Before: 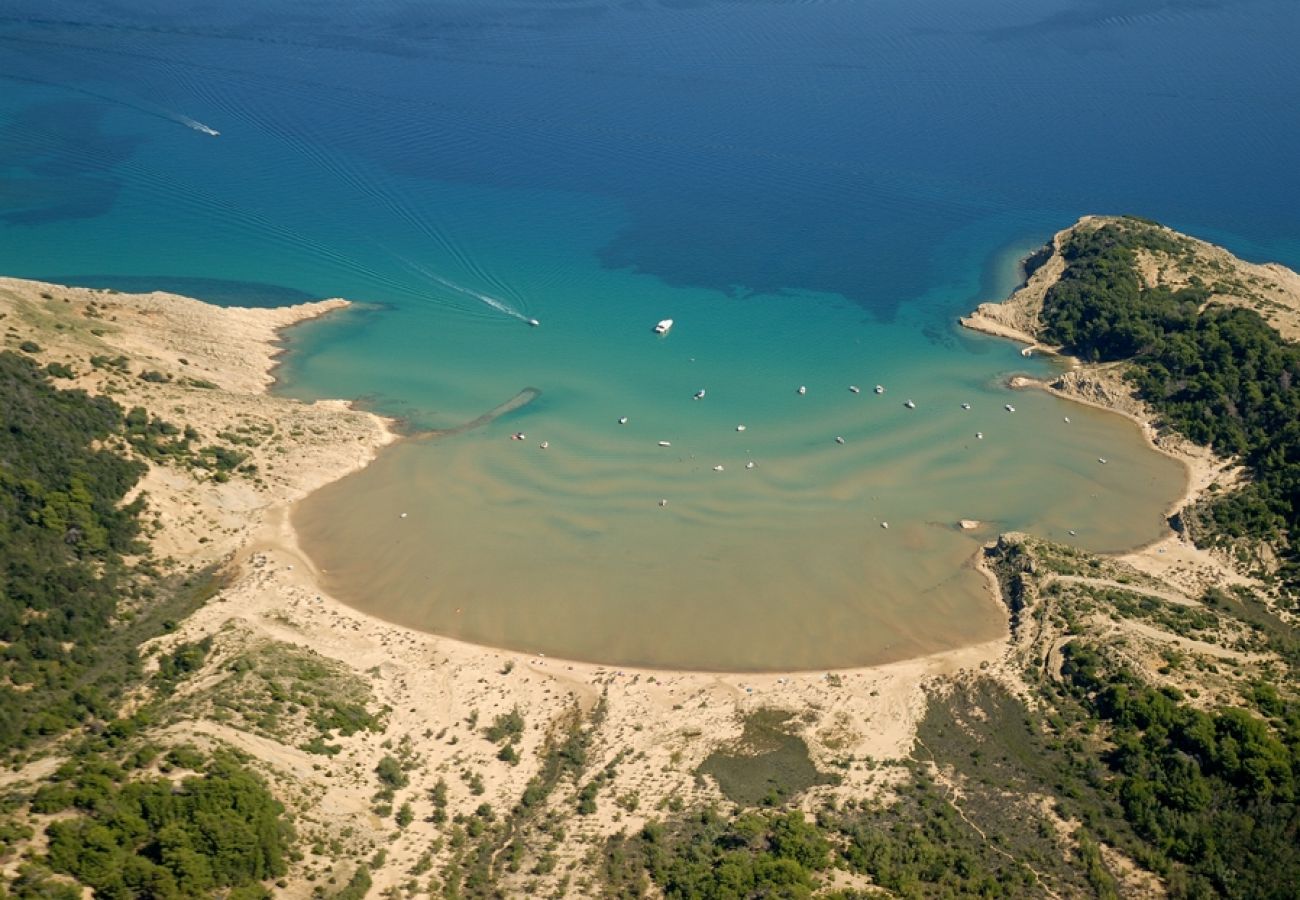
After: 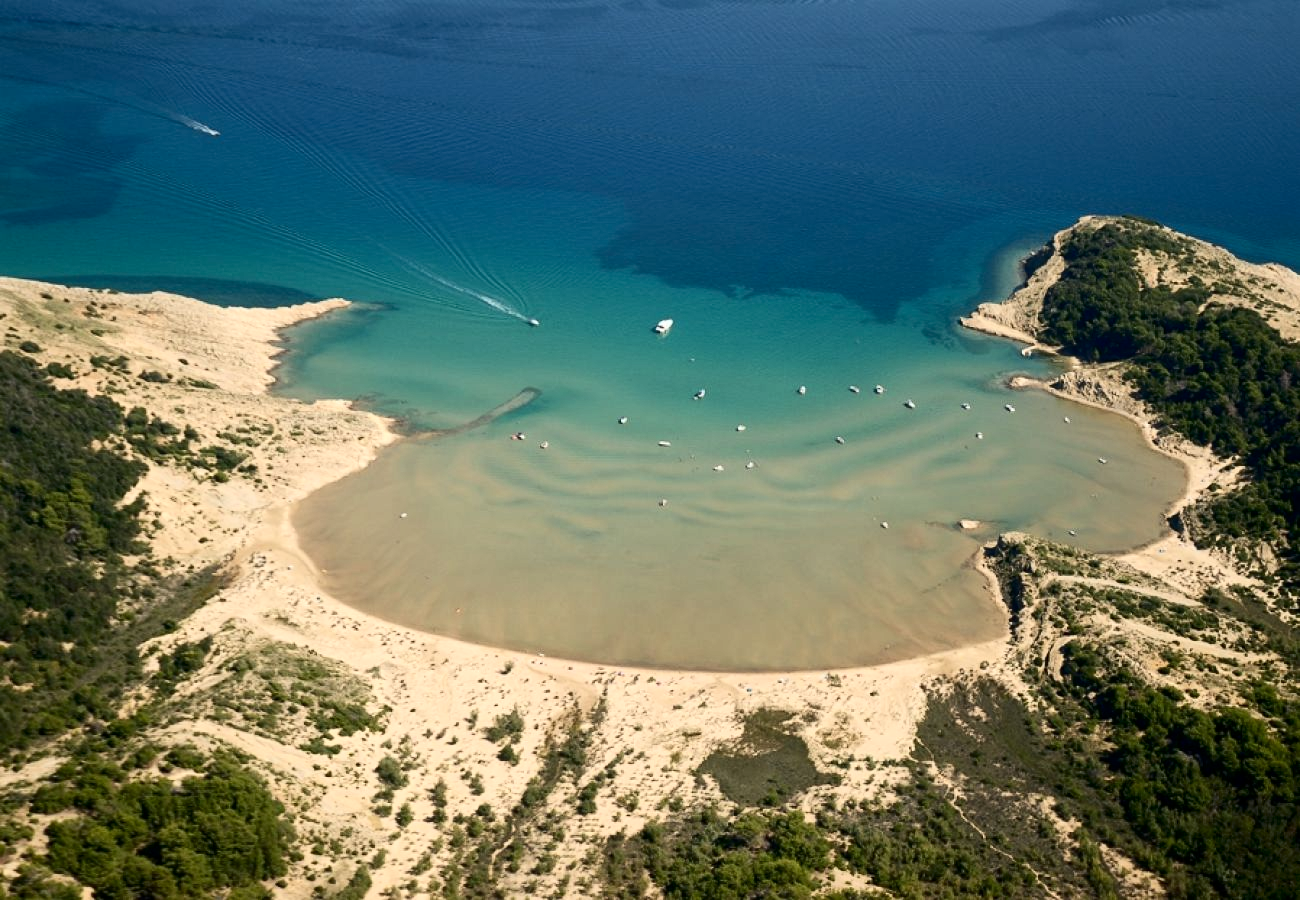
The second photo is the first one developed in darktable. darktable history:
contrast brightness saturation: contrast 0.28
tone equalizer: on, module defaults
